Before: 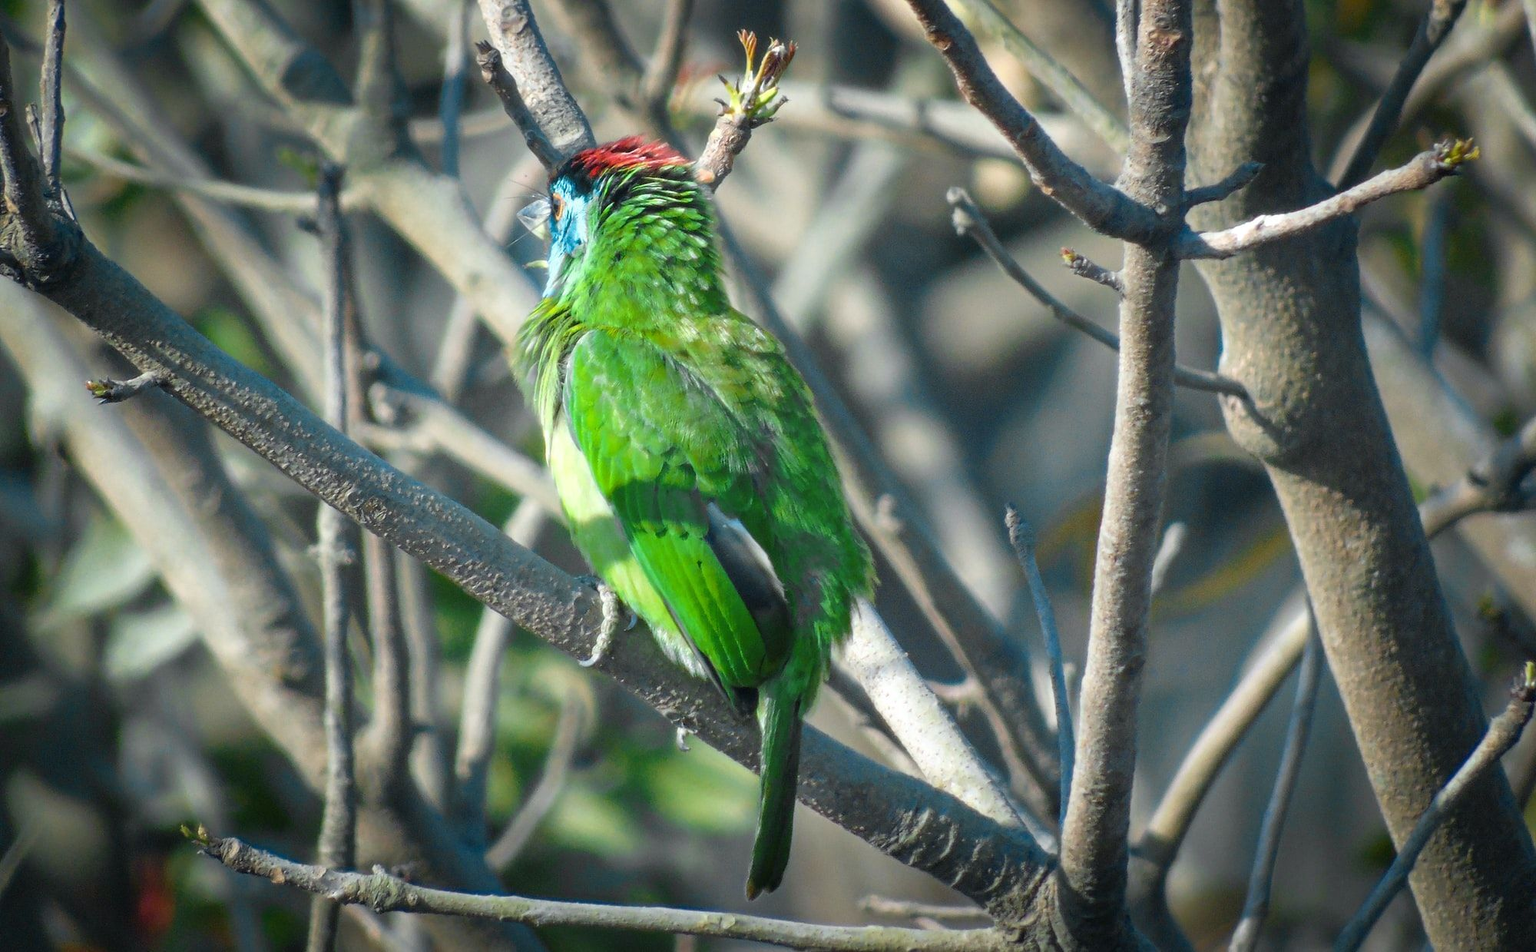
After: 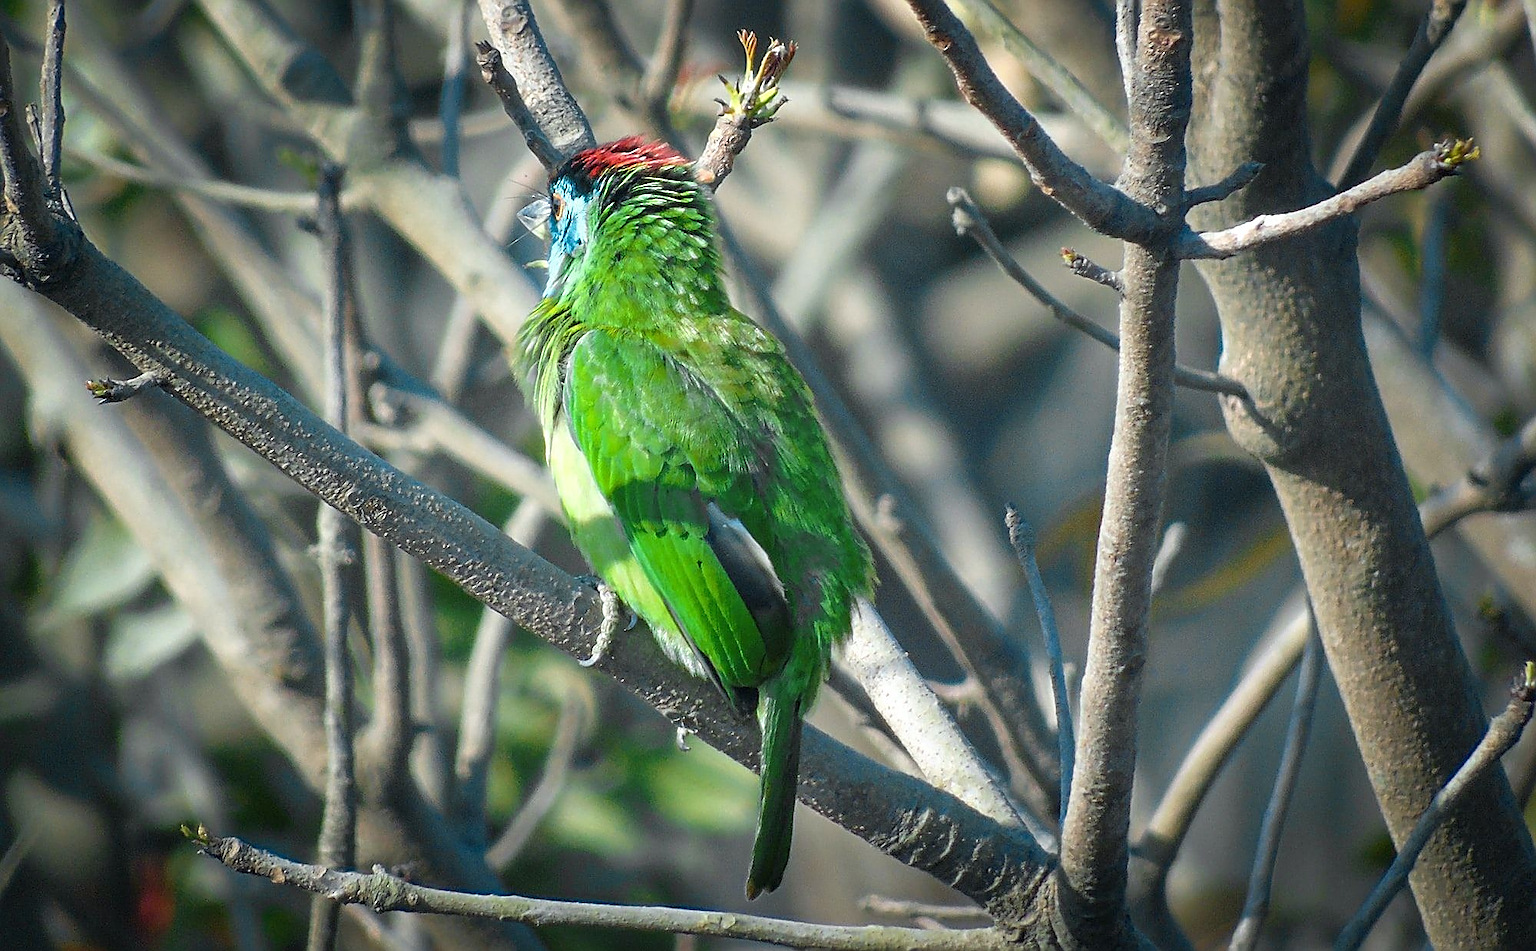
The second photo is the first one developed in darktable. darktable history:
sharpen: radius 1.642, amount 1.307
